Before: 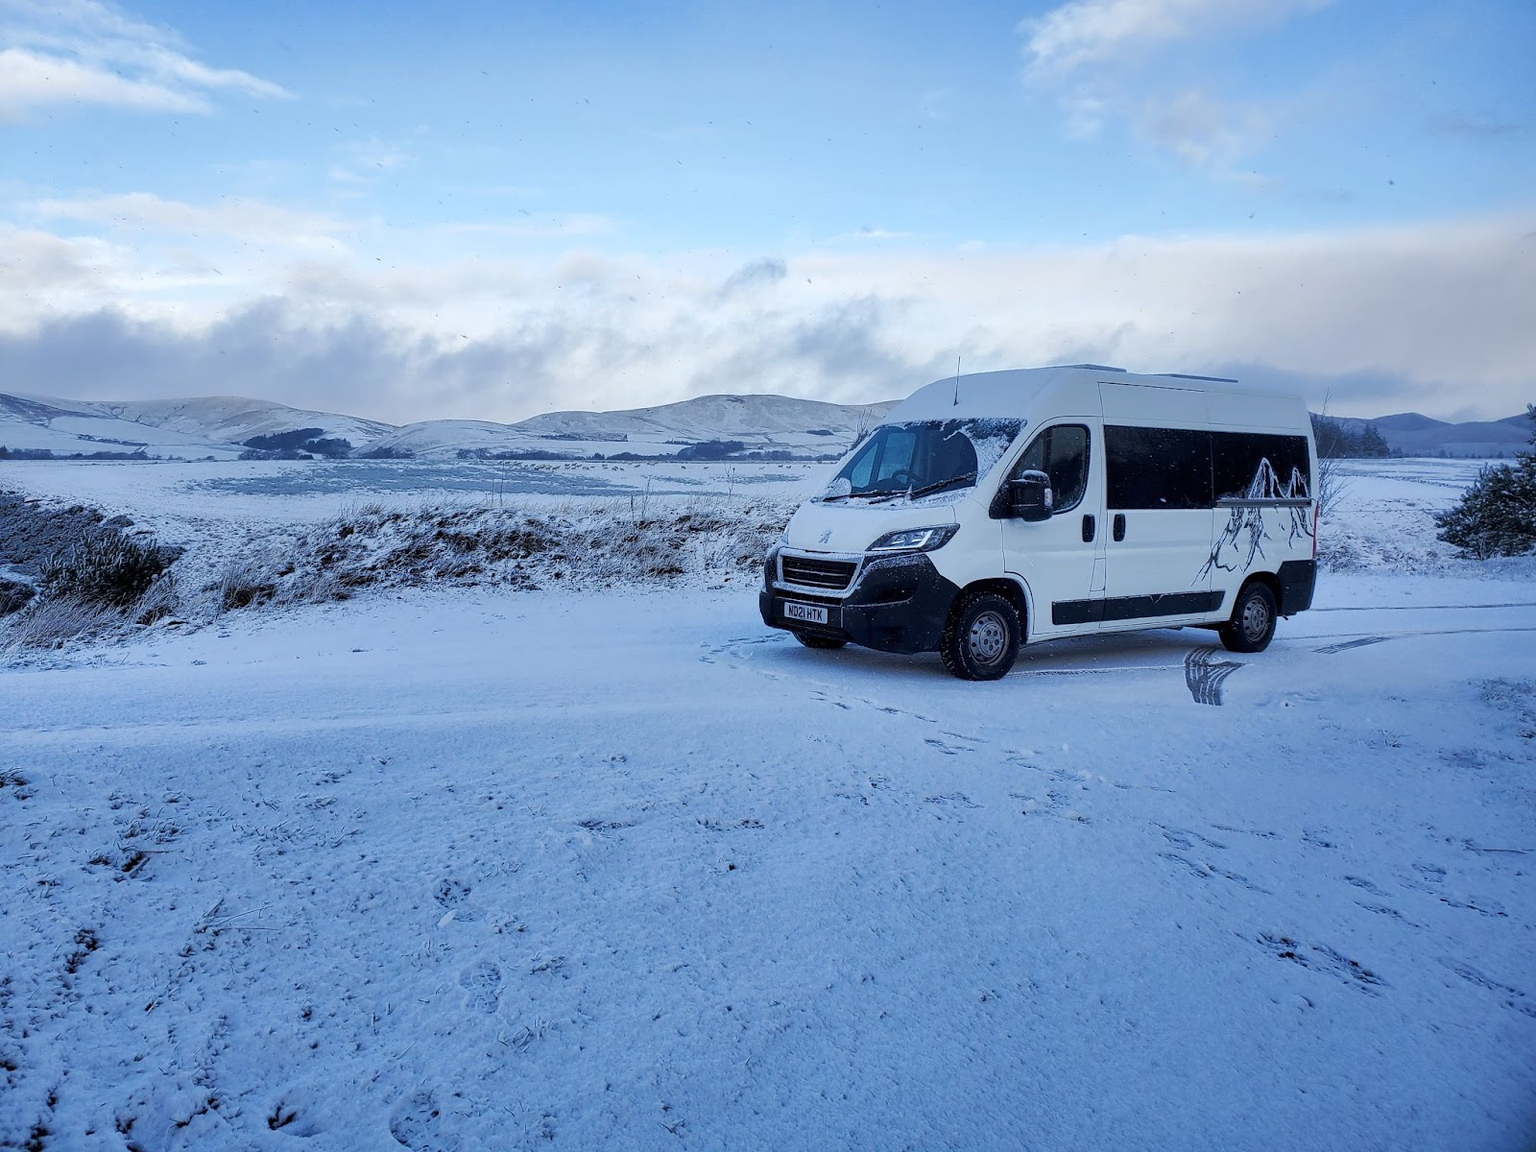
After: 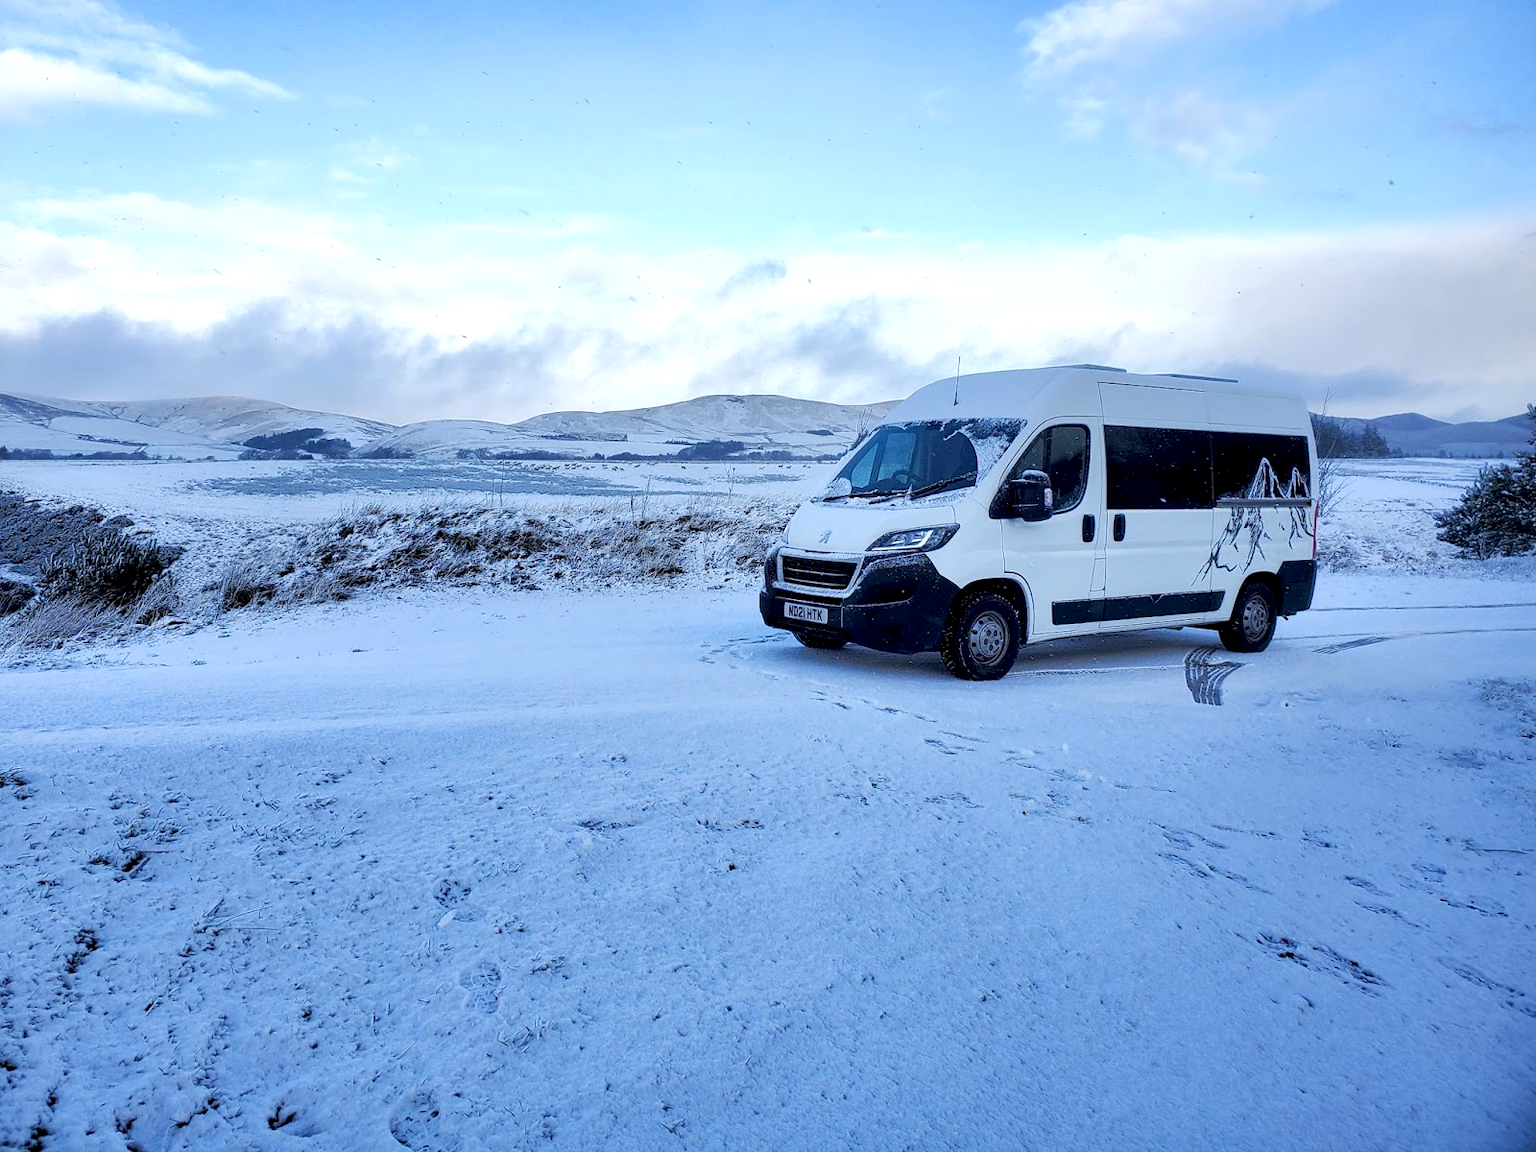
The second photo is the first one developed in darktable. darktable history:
exposure: black level correction 0.005, exposure 0.409 EV, compensate highlight preservation false
